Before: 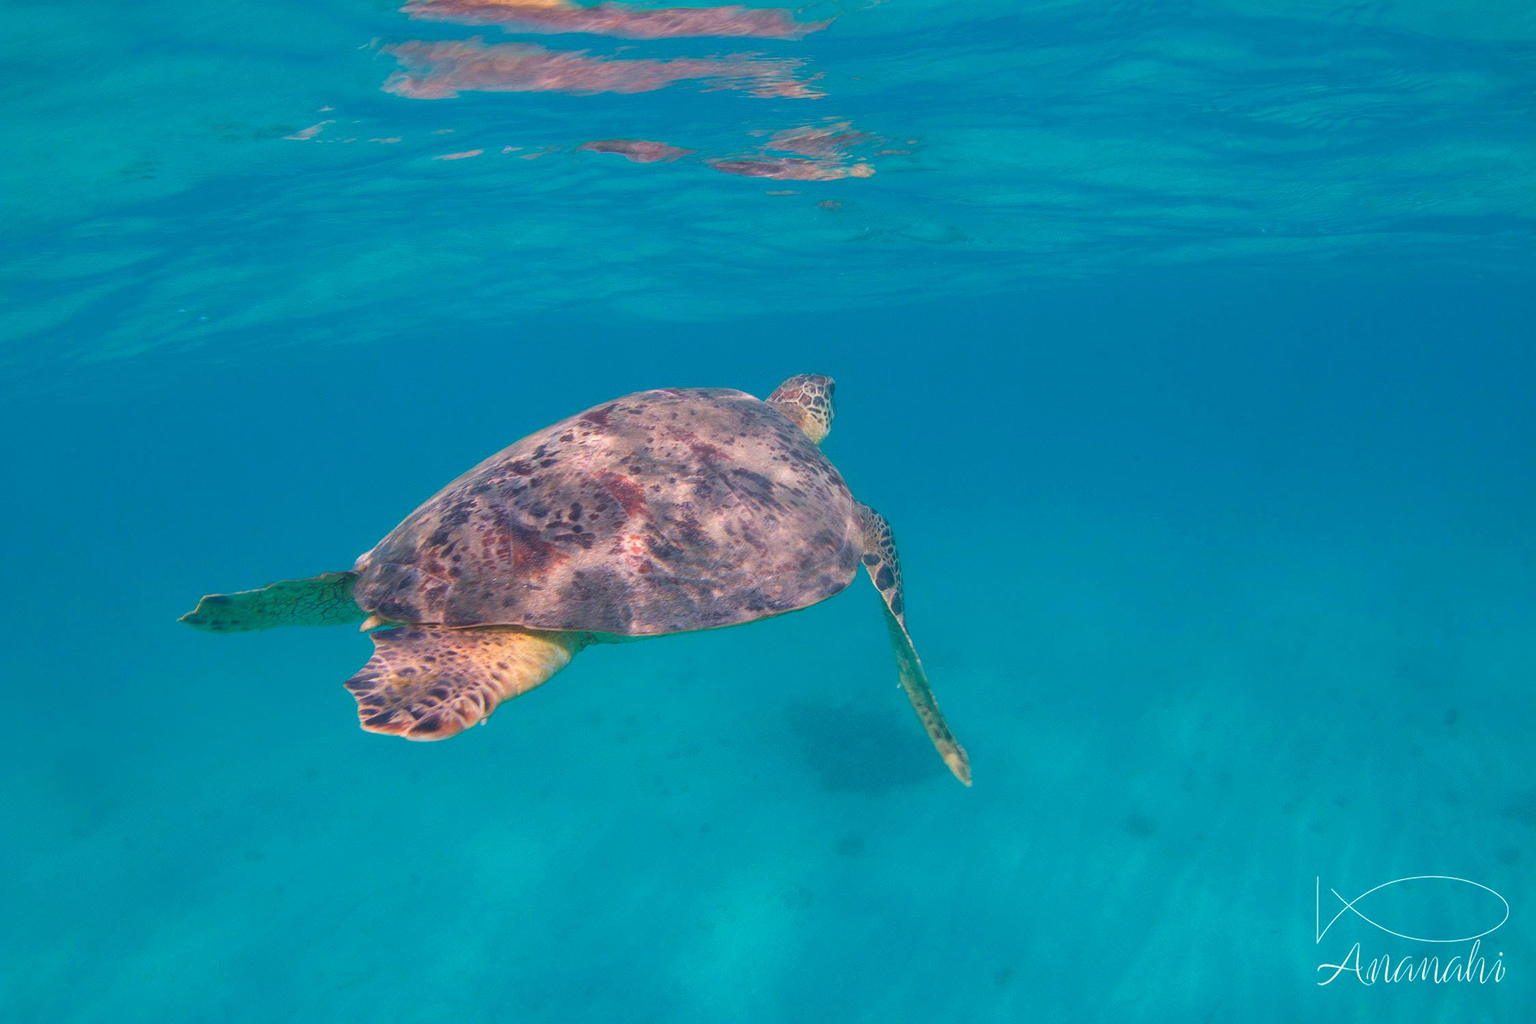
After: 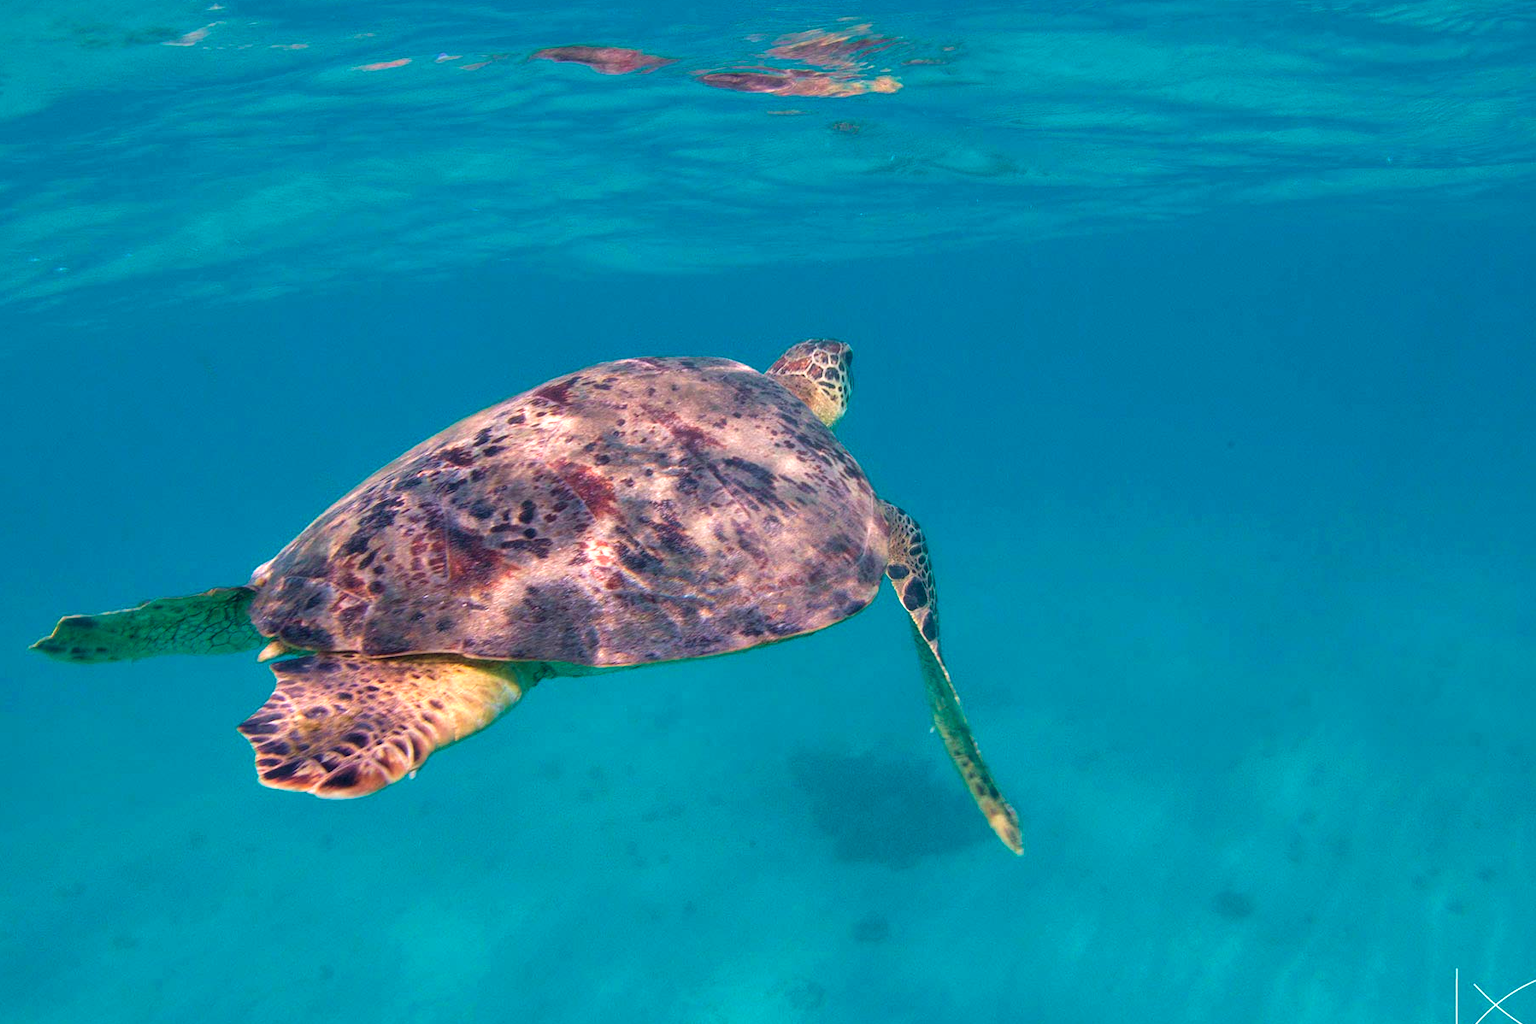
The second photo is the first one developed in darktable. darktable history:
velvia: on, module defaults
crop and rotate: left 10.071%, top 10.071%, right 10.02%, bottom 10.02%
contrast equalizer: octaves 7, y [[0.6 ×6], [0.55 ×6], [0 ×6], [0 ×6], [0 ×6]]
